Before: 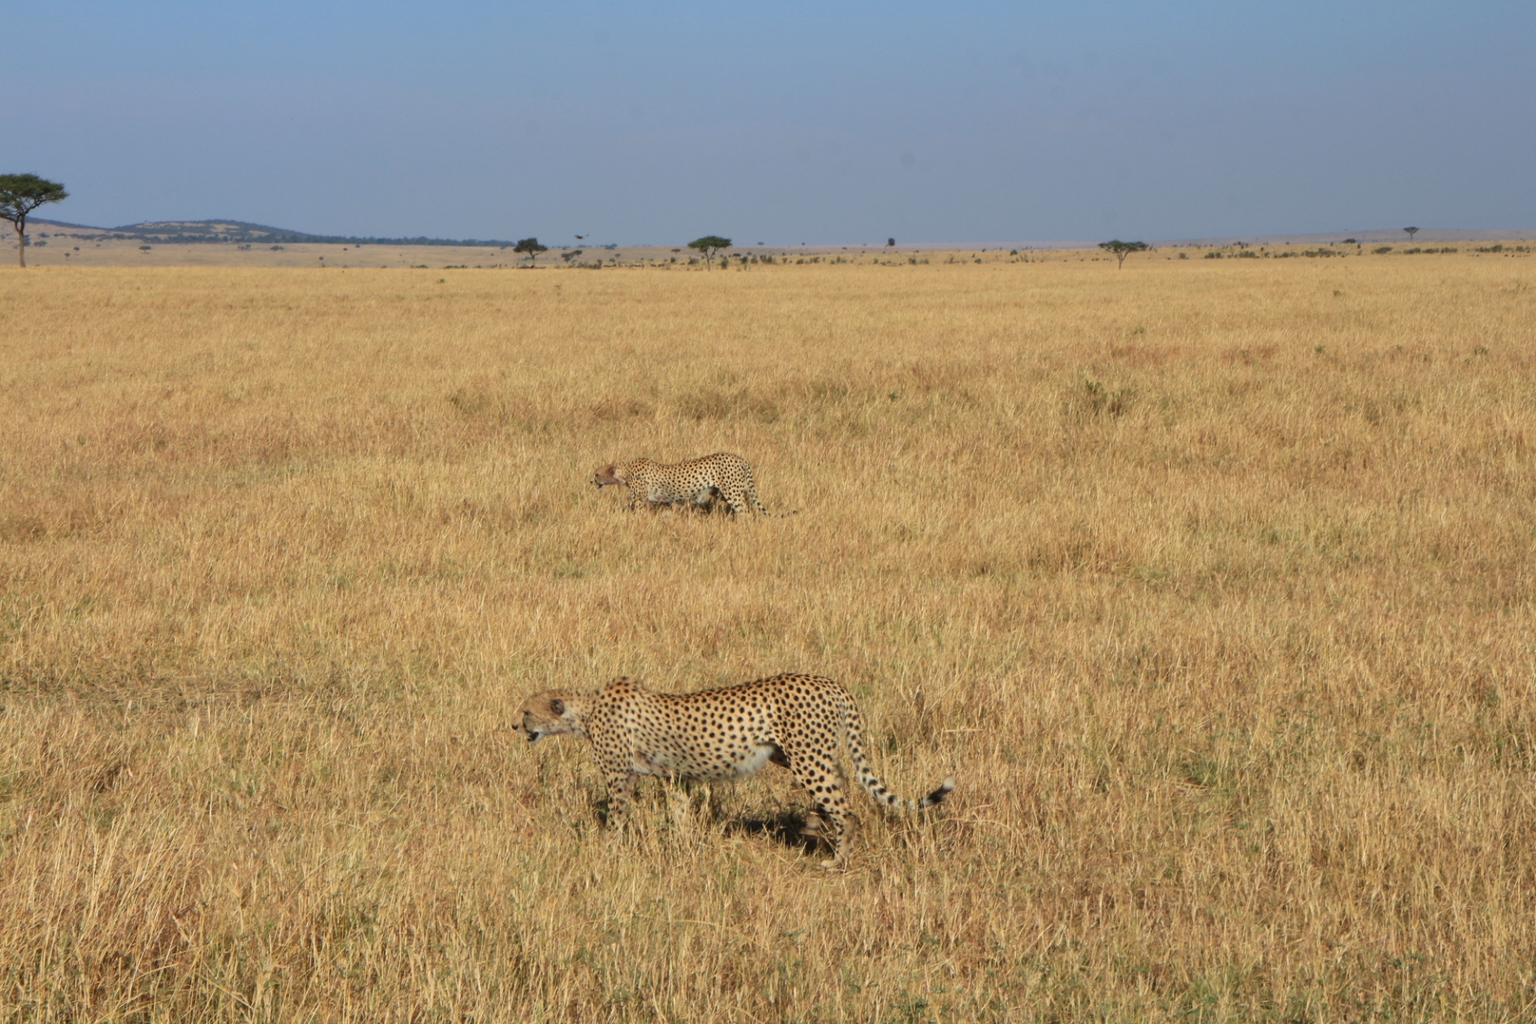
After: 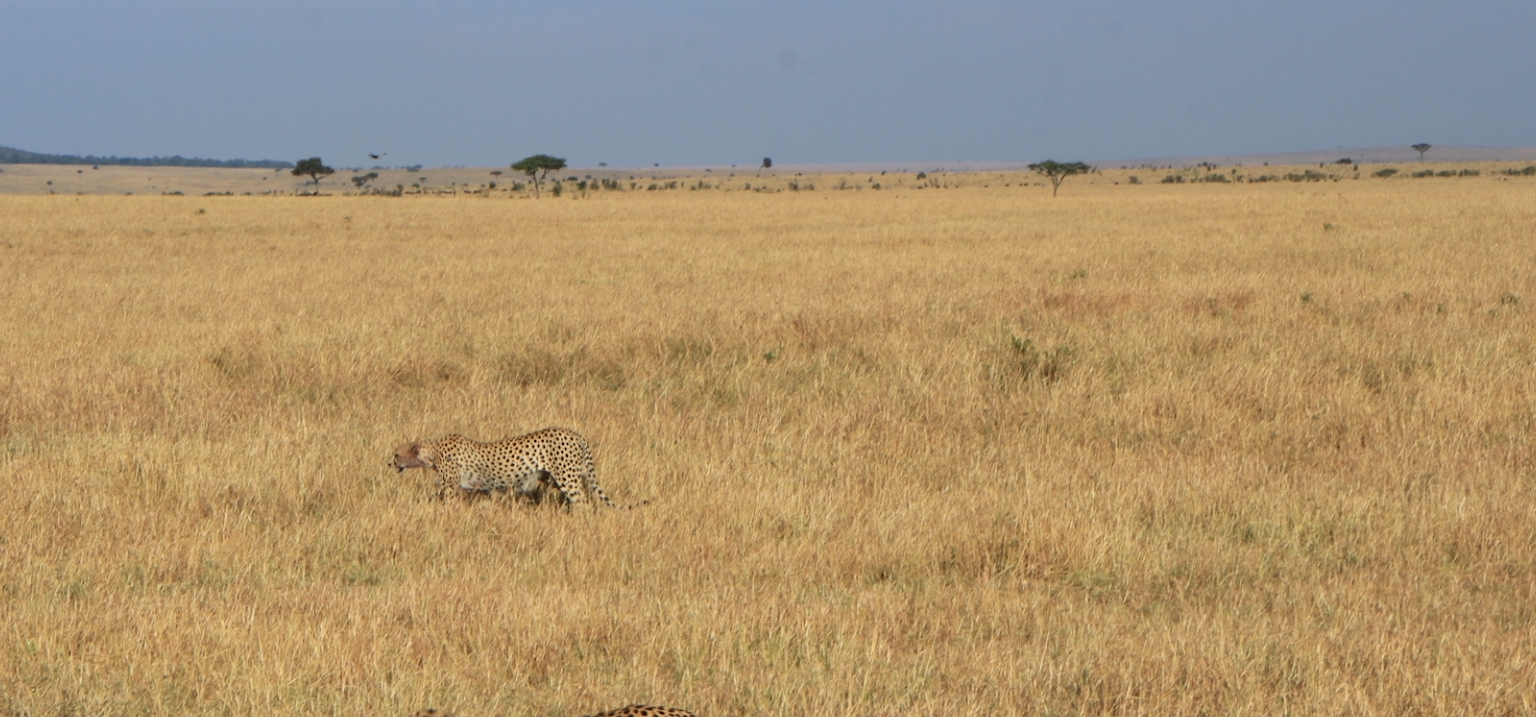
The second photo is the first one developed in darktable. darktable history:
tone equalizer: on, module defaults
crop: left 18.38%, top 11.092%, right 2.134%, bottom 33.217%
